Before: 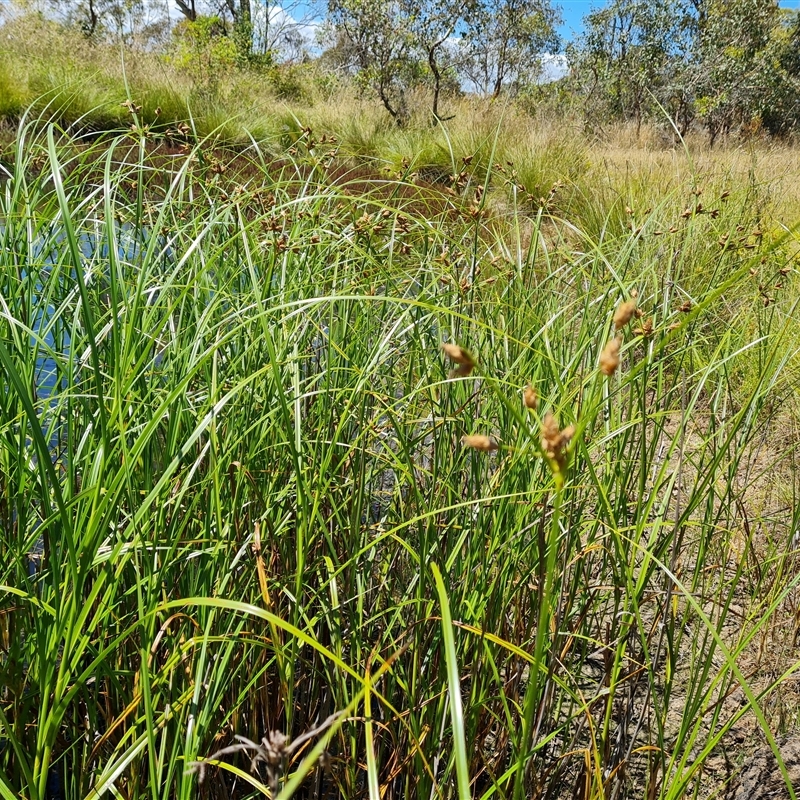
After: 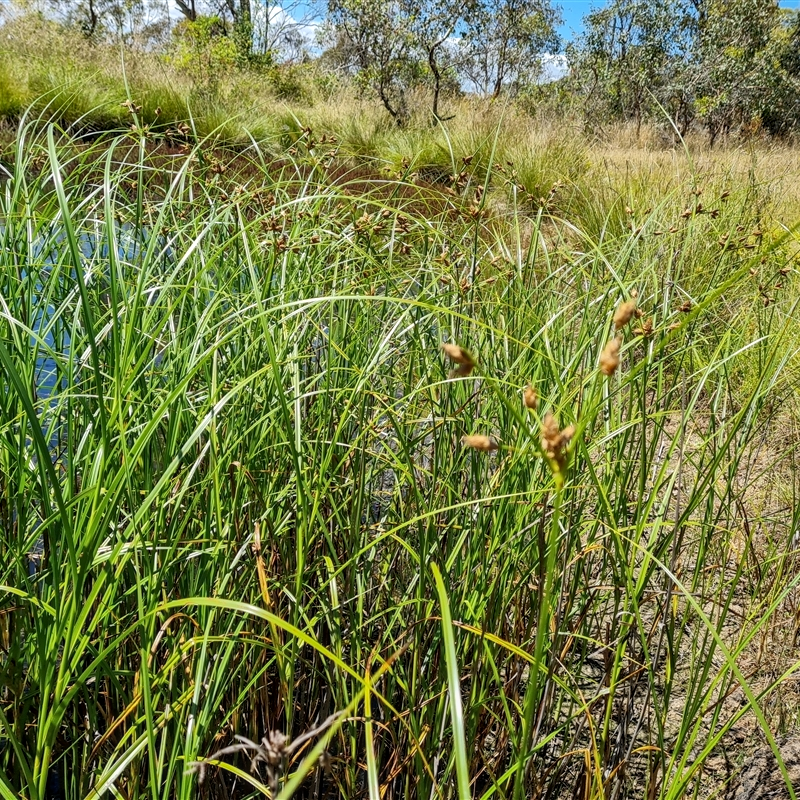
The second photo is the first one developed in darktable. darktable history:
local contrast: on, module defaults
tone equalizer: -8 EV -0.565 EV, edges refinement/feathering 500, mask exposure compensation -1.57 EV, preserve details no
